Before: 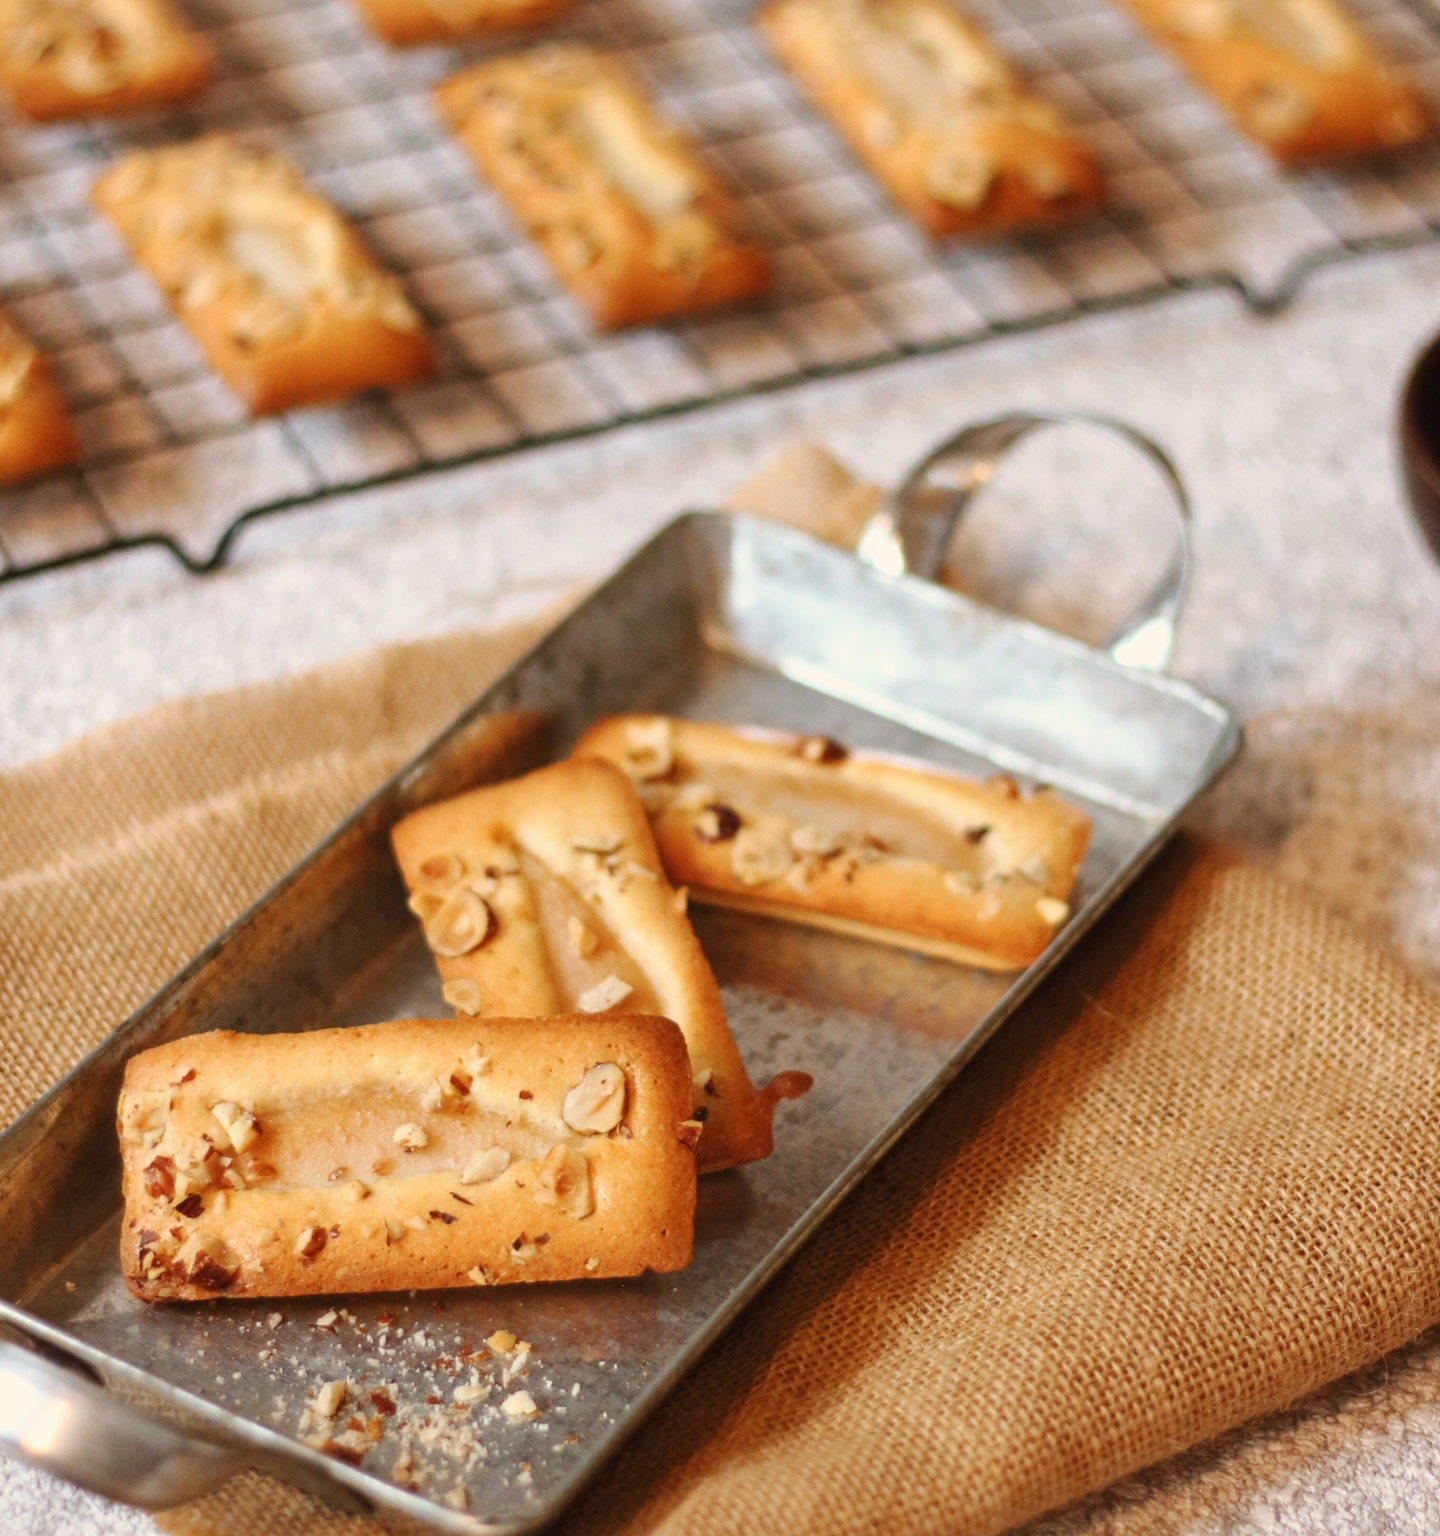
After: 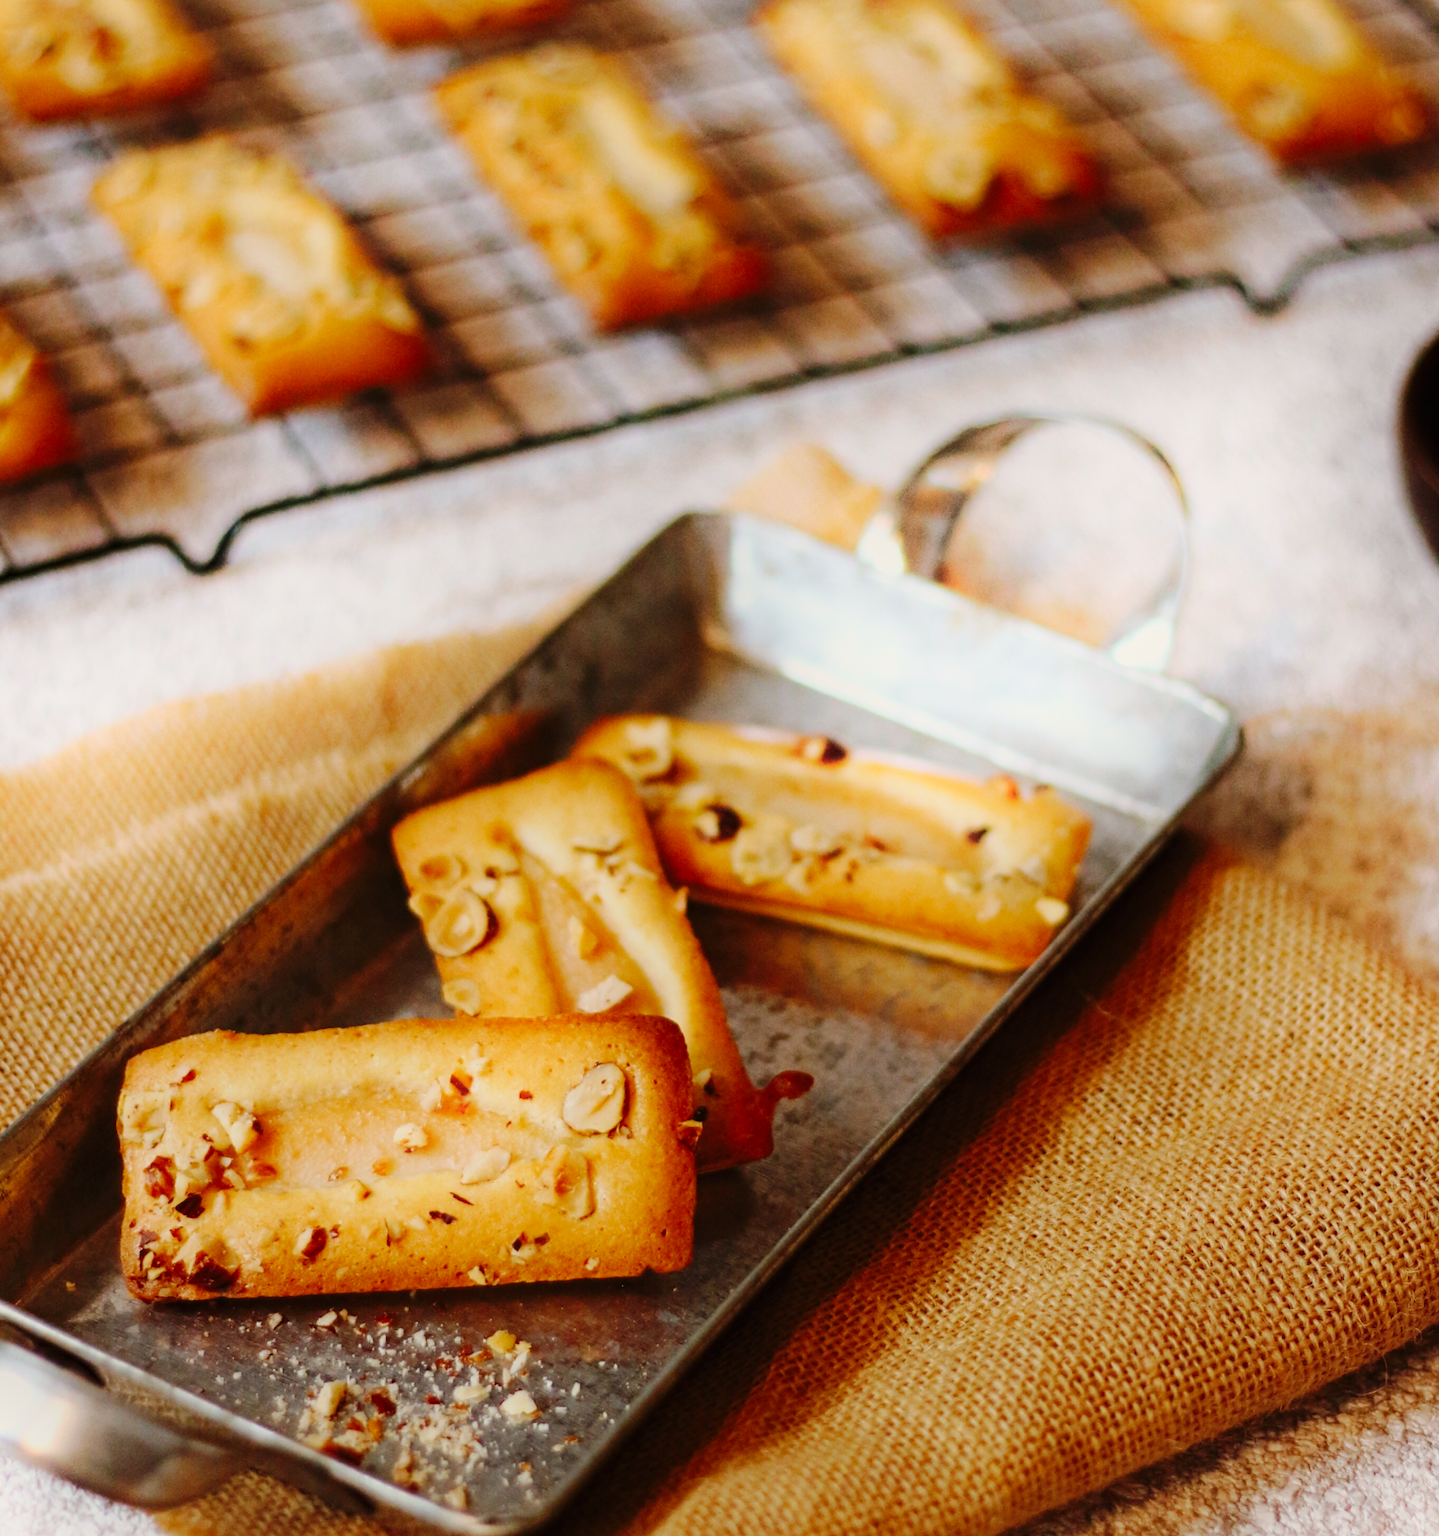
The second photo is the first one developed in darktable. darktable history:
base curve: curves: ch0 [(0, 0) (0.036, 0.025) (0.121, 0.166) (0.206, 0.329) (0.605, 0.79) (1, 1)], preserve colors none
exposure: exposure -0.487 EV, compensate exposure bias true, compensate highlight preservation false
haze removal: compatibility mode true, adaptive false
shadows and highlights: shadows -21.14, highlights 99.36, highlights color adjustment 55.88%, soften with gaussian
